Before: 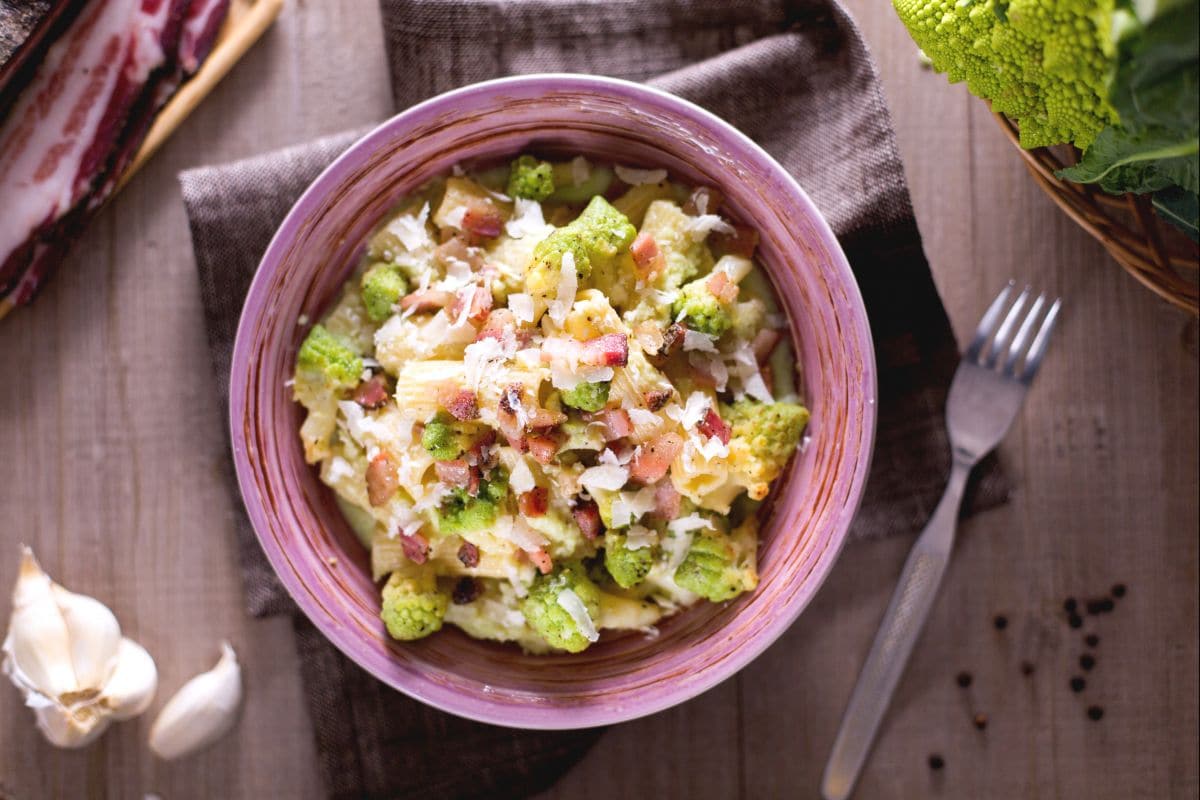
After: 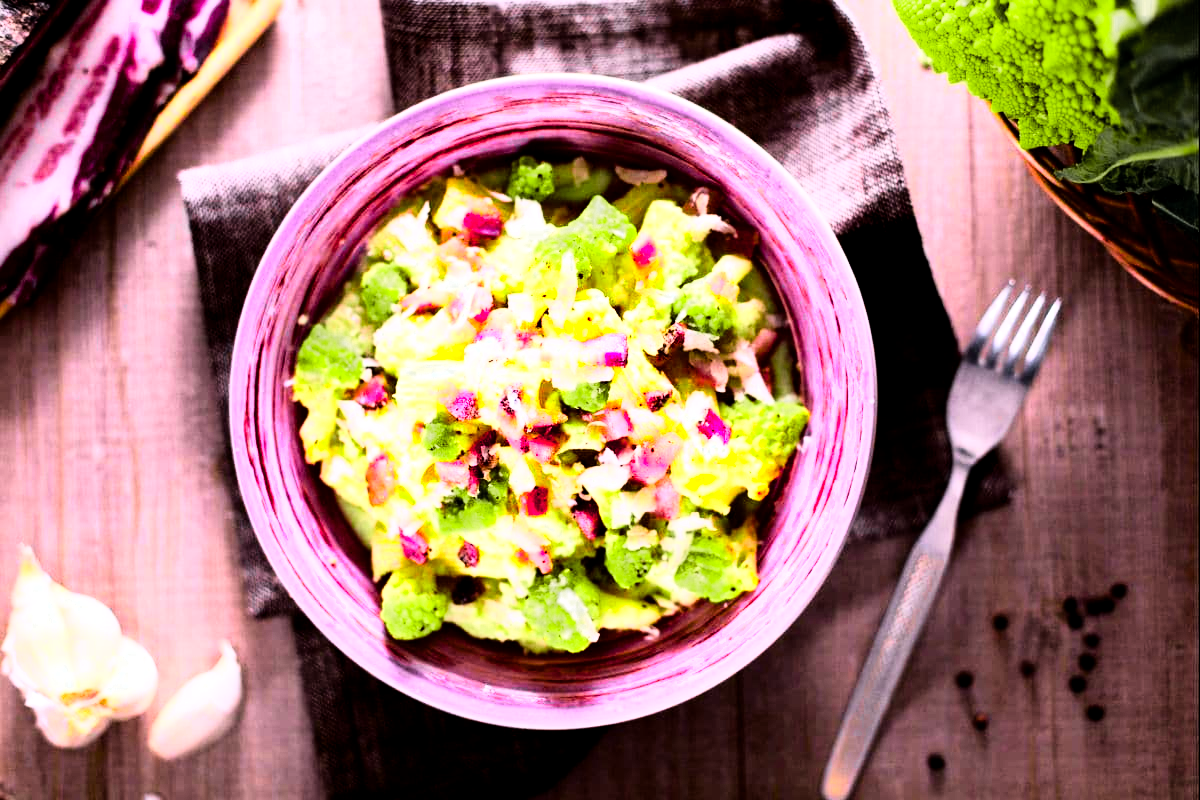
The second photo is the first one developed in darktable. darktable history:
exposure: black level correction 0.01, exposure 0.014 EV, compensate highlight preservation false
rgb curve: curves: ch0 [(0, 0) (0.21, 0.15) (0.24, 0.21) (0.5, 0.75) (0.75, 0.96) (0.89, 0.99) (1, 1)]; ch1 [(0, 0.02) (0.21, 0.13) (0.25, 0.2) (0.5, 0.67) (0.75, 0.9) (0.89, 0.97) (1, 1)]; ch2 [(0, 0.02) (0.21, 0.13) (0.25, 0.2) (0.5, 0.67) (0.75, 0.9) (0.89, 0.97) (1, 1)], compensate middle gray true
color balance rgb: perceptual saturation grading › global saturation 20%, global vibrance 10%
color zones: curves: ch0 [(0, 0.533) (0.126, 0.533) (0.234, 0.533) (0.368, 0.357) (0.5, 0.5) (0.625, 0.5) (0.74, 0.637) (0.875, 0.5)]; ch1 [(0.004, 0.708) (0.129, 0.662) (0.25, 0.5) (0.375, 0.331) (0.496, 0.396) (0.625, 0.649) (0.739, 0.26) (0.875, 0.5) (1, 0.478)]; ch2 [(0, 0.409) (0.132, 0.403) (0.236, 0.558) (0.379, 0.448) (0.5, 0.5) (0.625, 0.5) (0.691, 0.39) (0.875, 0.5)]
